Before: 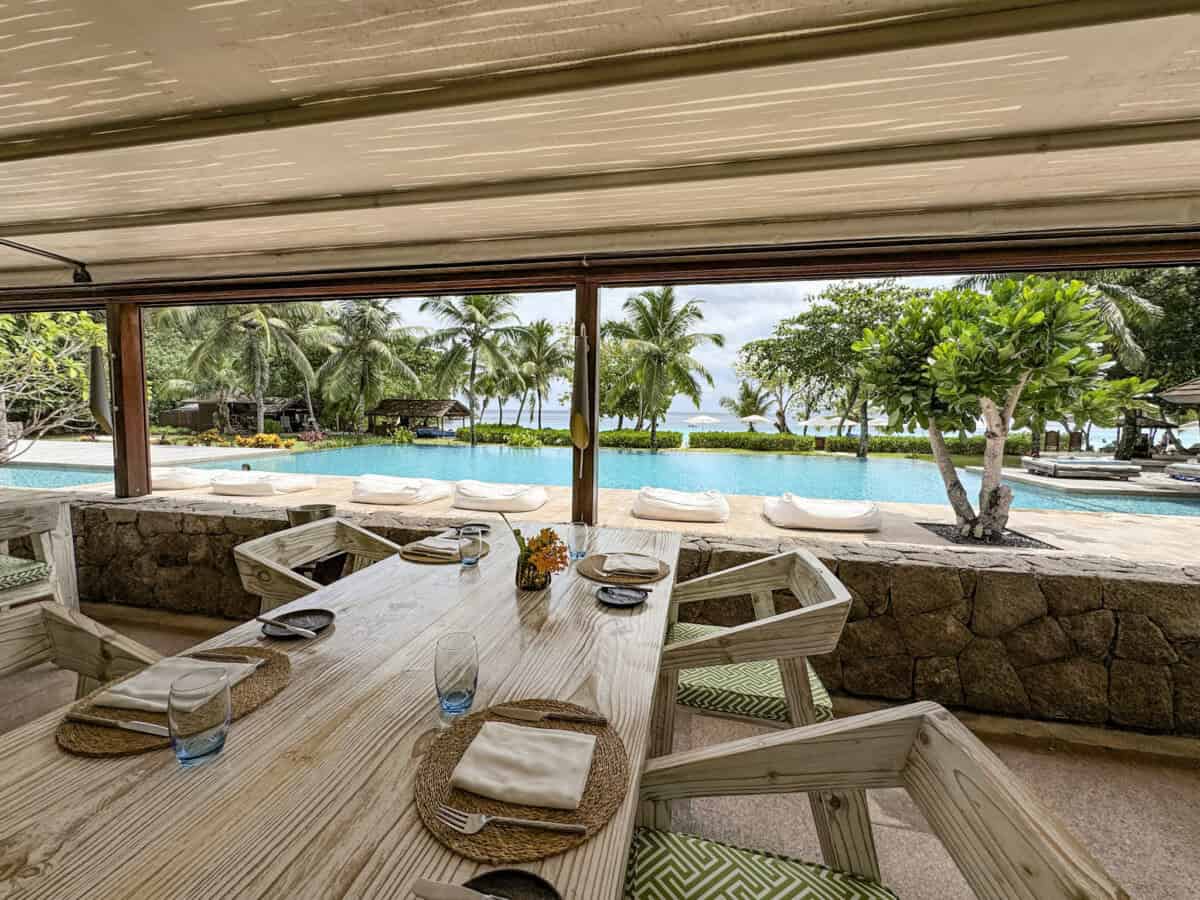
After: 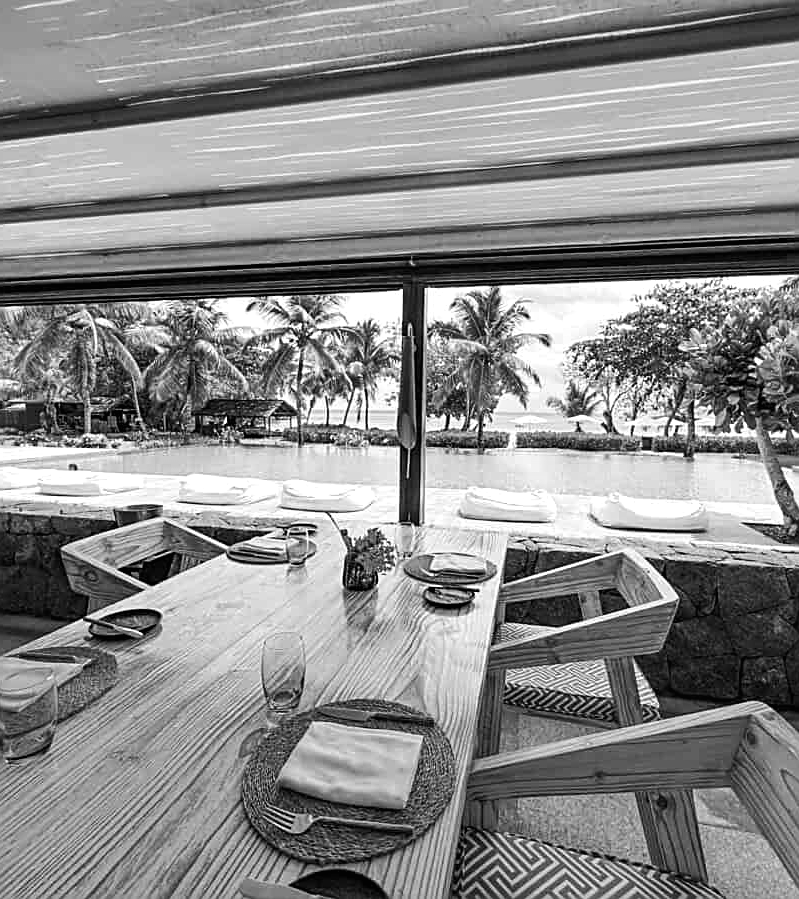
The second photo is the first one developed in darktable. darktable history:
monochrome: a 32, b 64, size 2.3
sharpen: on, module defaults
crop and rotate: left 14.436%, right 18.898%
local contrast: mode bilateral grid, contrast 100, coarseness 100, detail 91%, midtone range 0.2
tone equalizer: -8 EV -0.417 EV, -7 EV -0.389 EV, -6 EV -0.333 EV, -5 EV -0.222 EV, -3 EV 0.222 EV, -2 EV 0.333 EV, -1 EV 0.389 EV, +0 EV 0.417 EV, edges refinement/feathering 500, mask exposure compensation -1.57 EV, preserve details no
